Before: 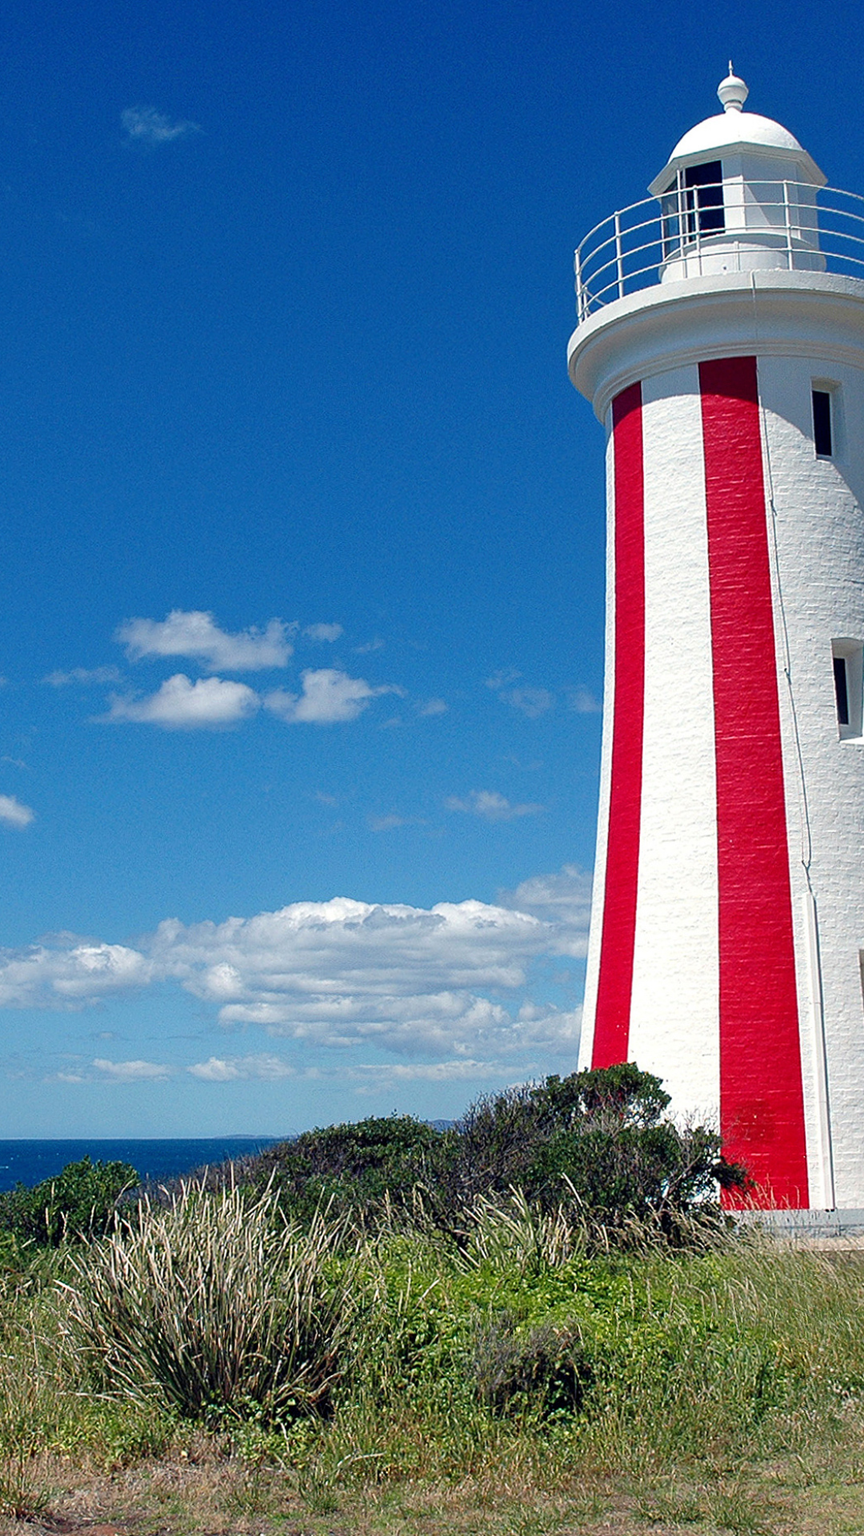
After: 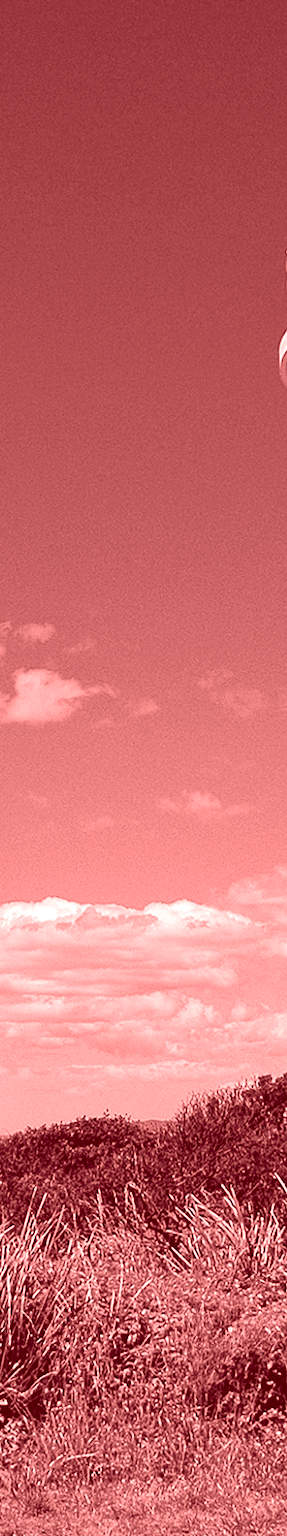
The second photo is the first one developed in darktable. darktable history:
colorize: saturation 60%, source mix 100%
crop: left 33.36%, right 33.36%
local contrast: highlights 100%, shadows 100%, detail 120%, midtone range 0.2
tone curve: curves: ch0 [(0, 0) (0.227, 0.17) (0.766, 0.774) (1, 1)]; ch1 [(0, 0) (0.114, 0.127) (0.437, 0.452) (0.498, 0.495) (0.579, 0.576) (1, 1)]; ch2 [(0, 0) (0.233, 0.259) (0.493, 0.492) (0.568, 0.579) (1, 1)], color space Lab, independent channels, preserve colors none
